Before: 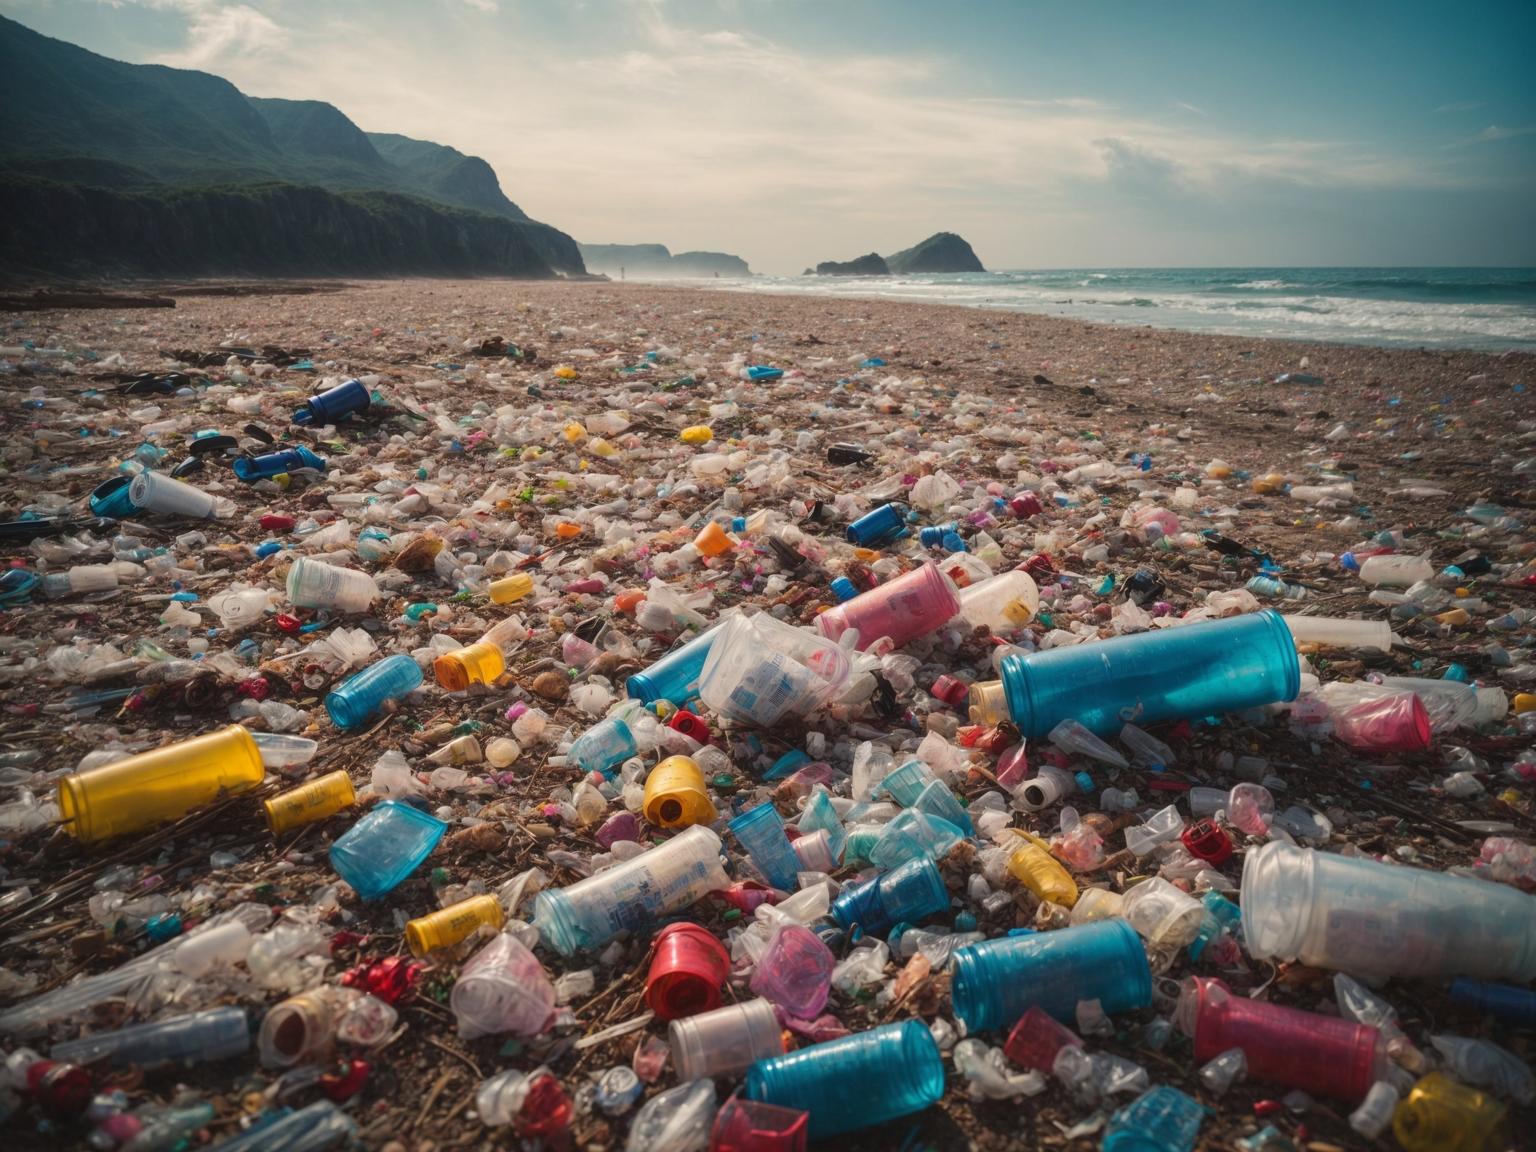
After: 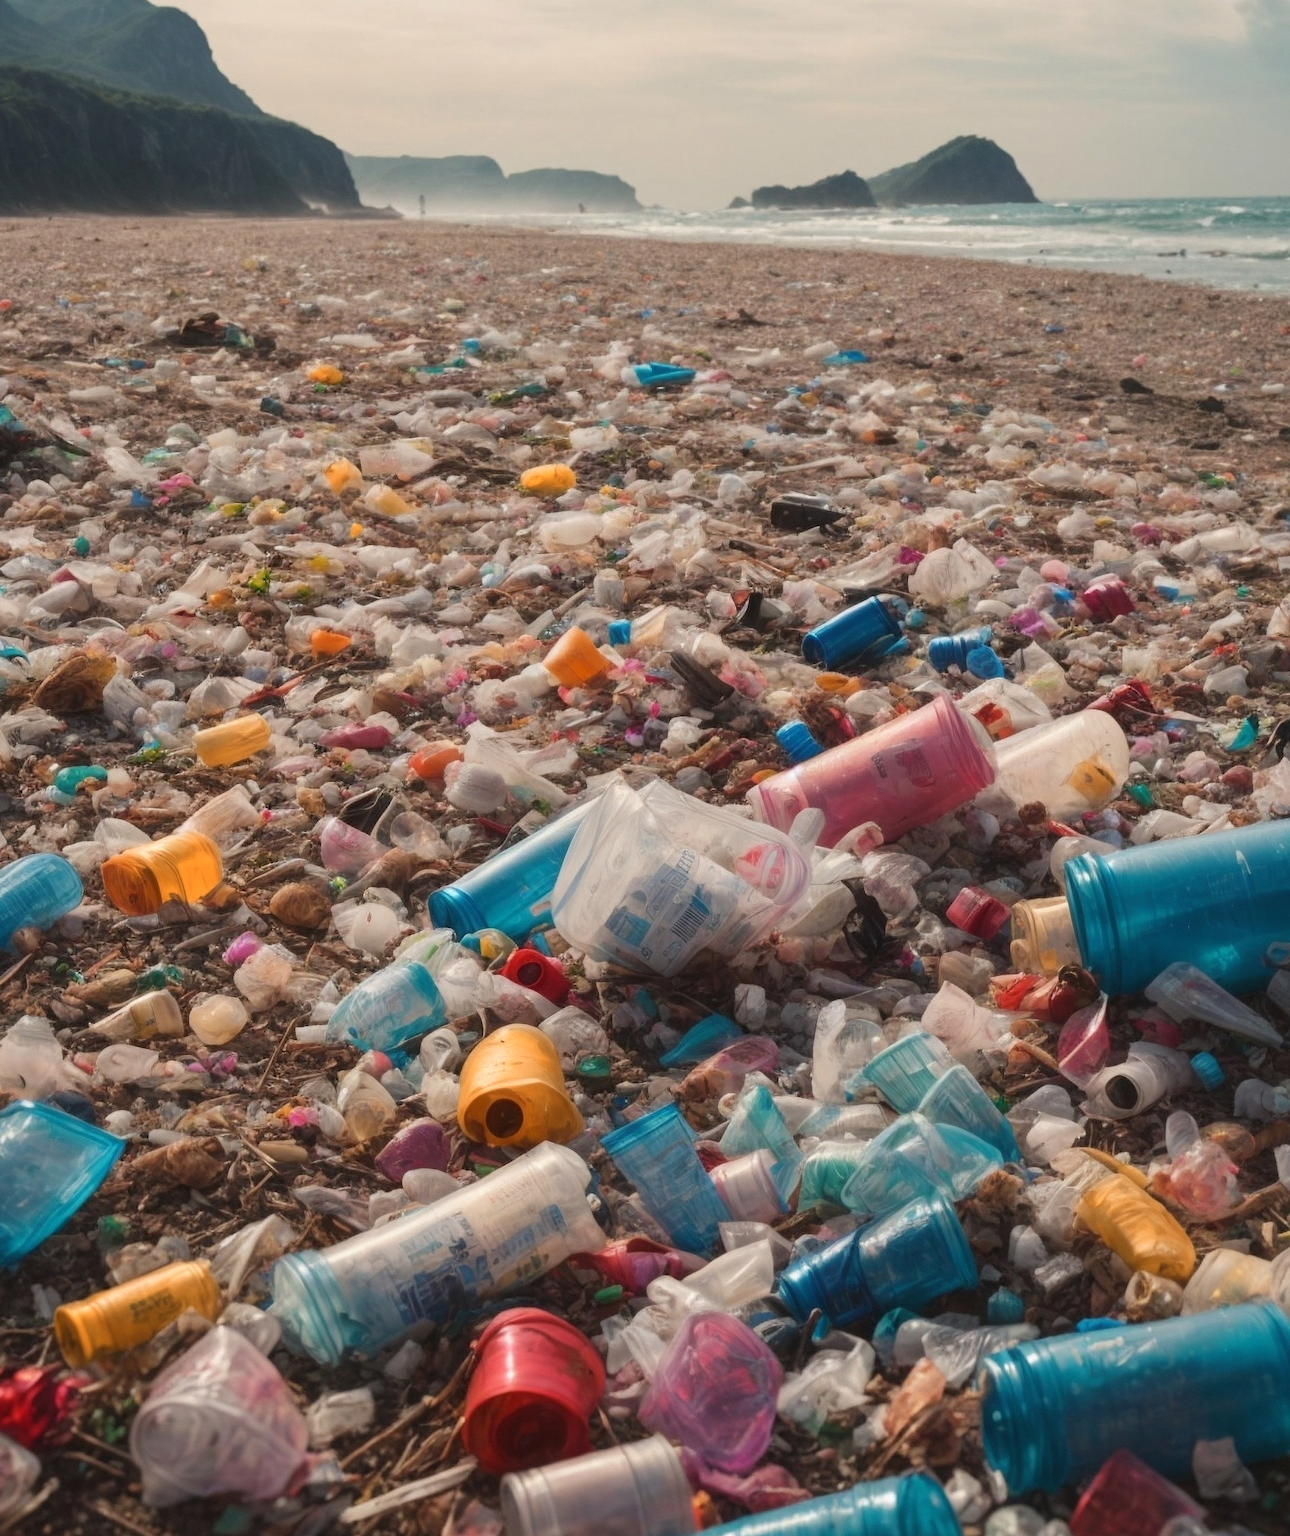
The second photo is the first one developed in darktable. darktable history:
crop and rotate: angle 0.02°, left 24.353%, top 13.219%, right 26.156%, bottom 8.224%
color zones: curves: ch2 [(0, 0.5) (0.143, 0.5) (0.286, 0.416) (0.429, 0.5) (0.571, 0.5) (0.714, 0.5) (0.857, 0.5) (1, 0.5)]
